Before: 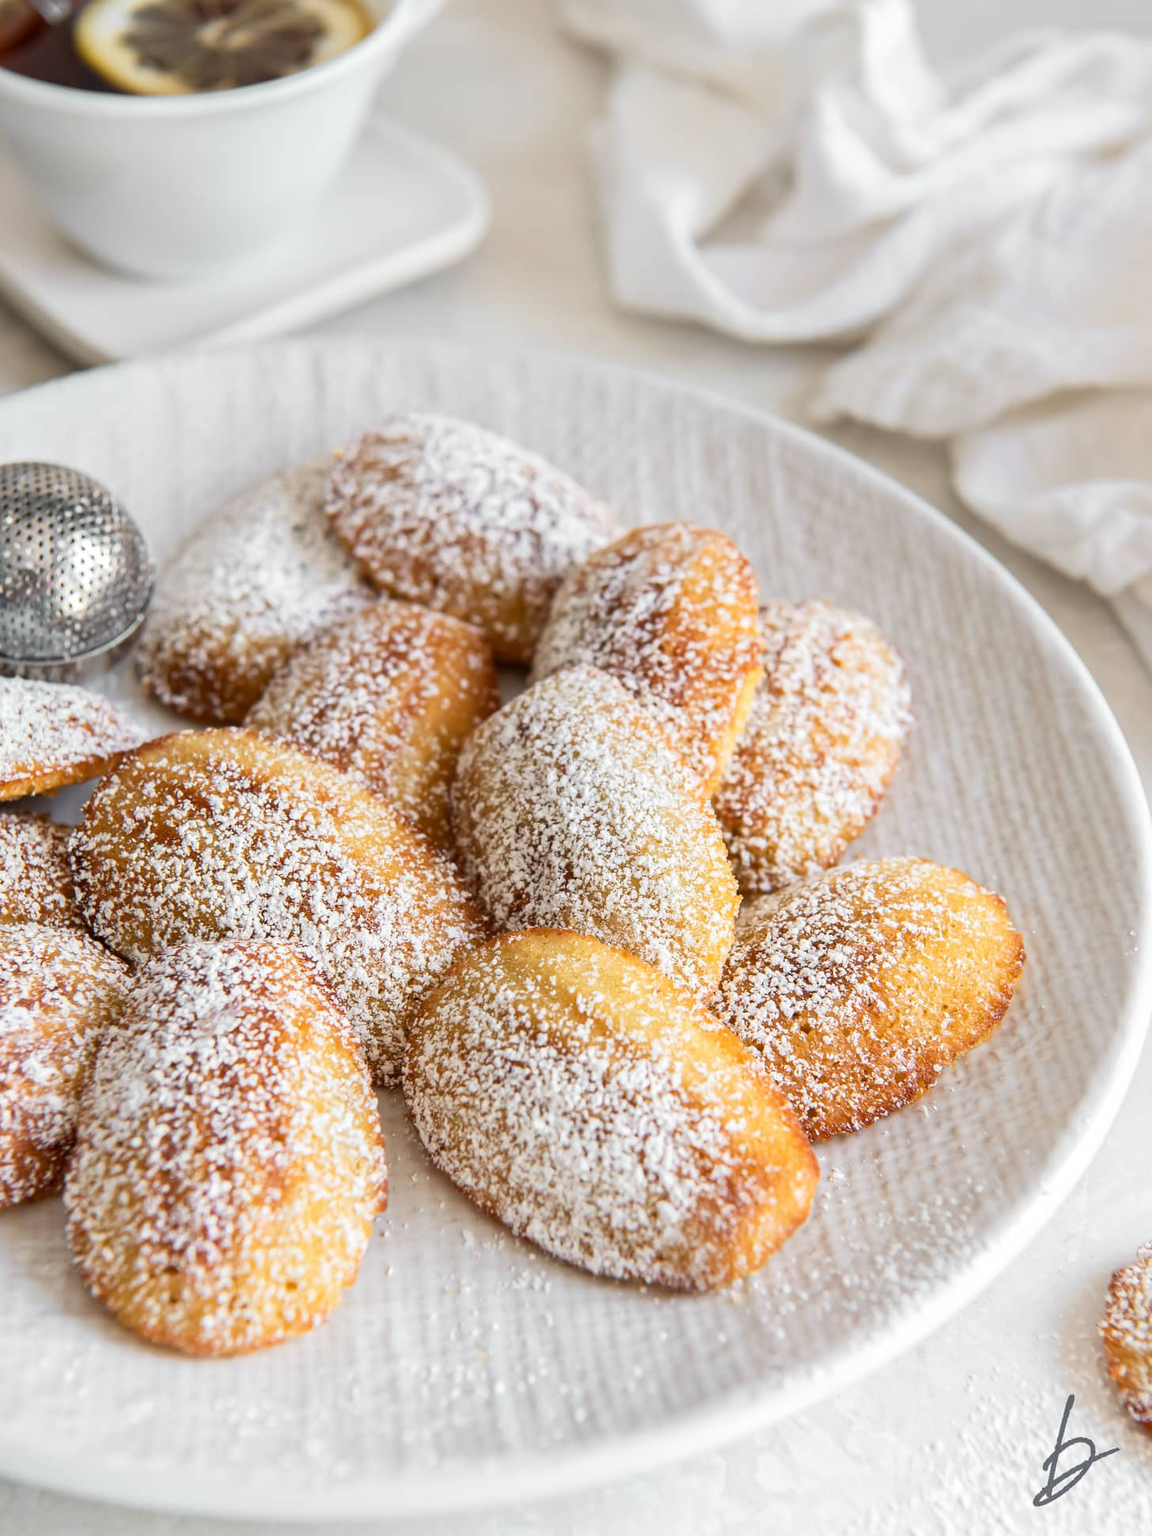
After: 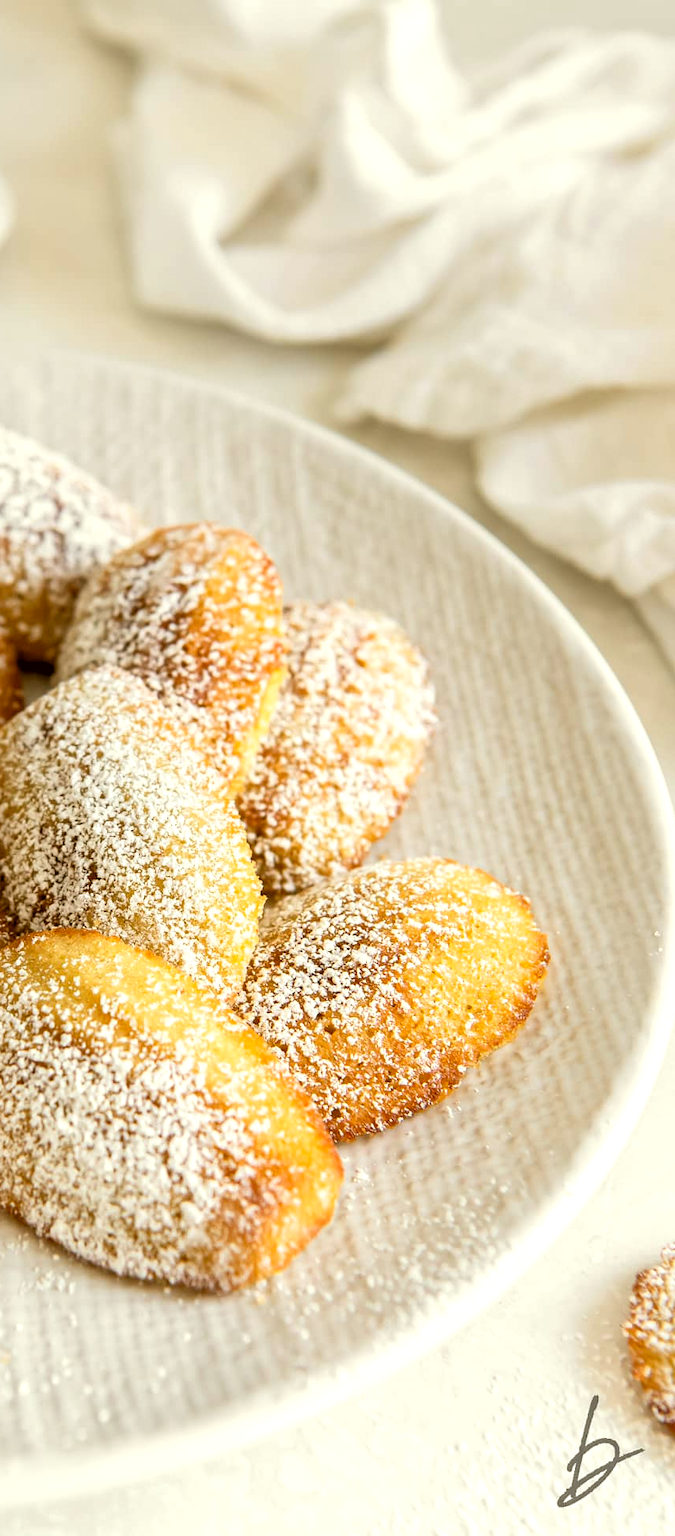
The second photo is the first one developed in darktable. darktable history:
rgb levels: levels [[0.01, 0.419, 0.839], [0, 0.5, 1], [0, 0.5, 1]]
color correction: highlights a* -1.43, highlights b* 10.12, shadows a* 0.395, shadows b* 19.35
crop: left 41.402%
tone equalizer: on, module defaults
